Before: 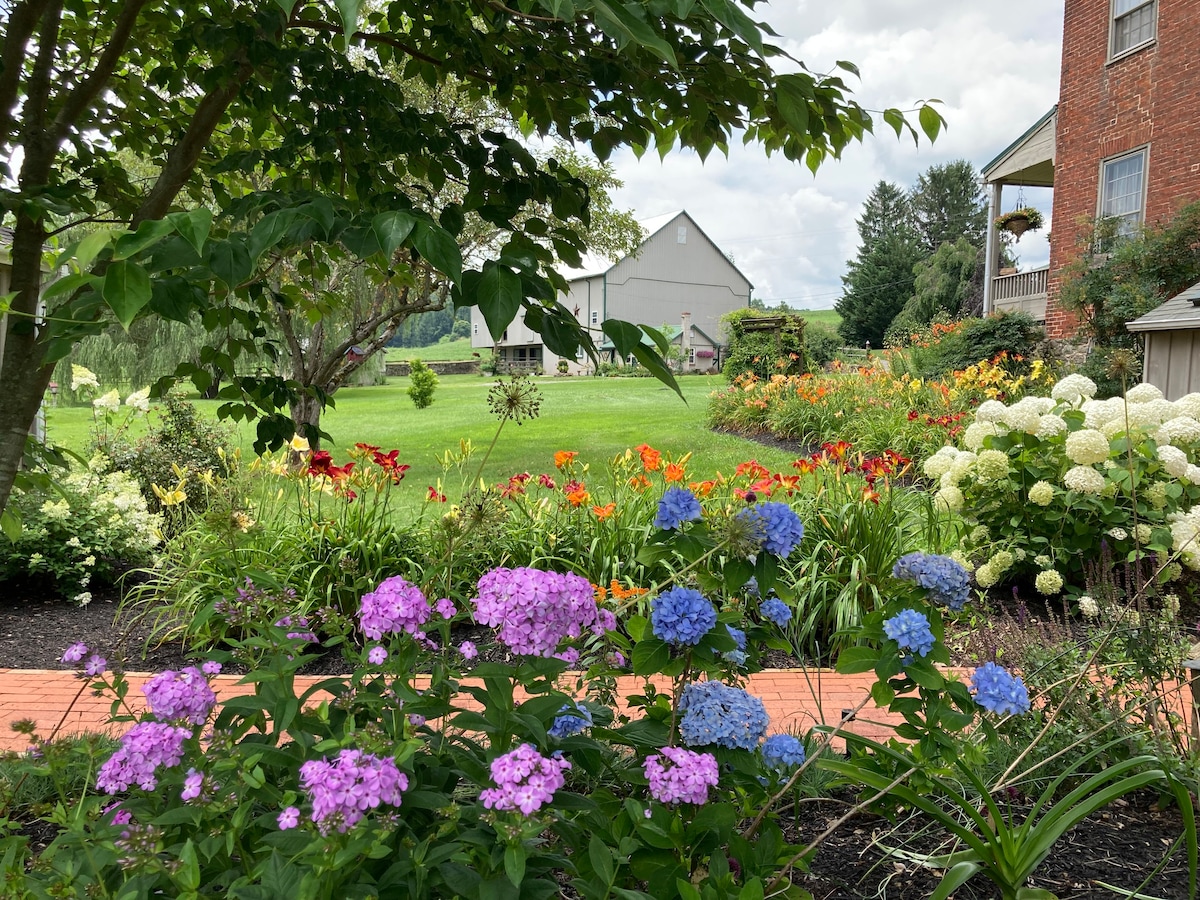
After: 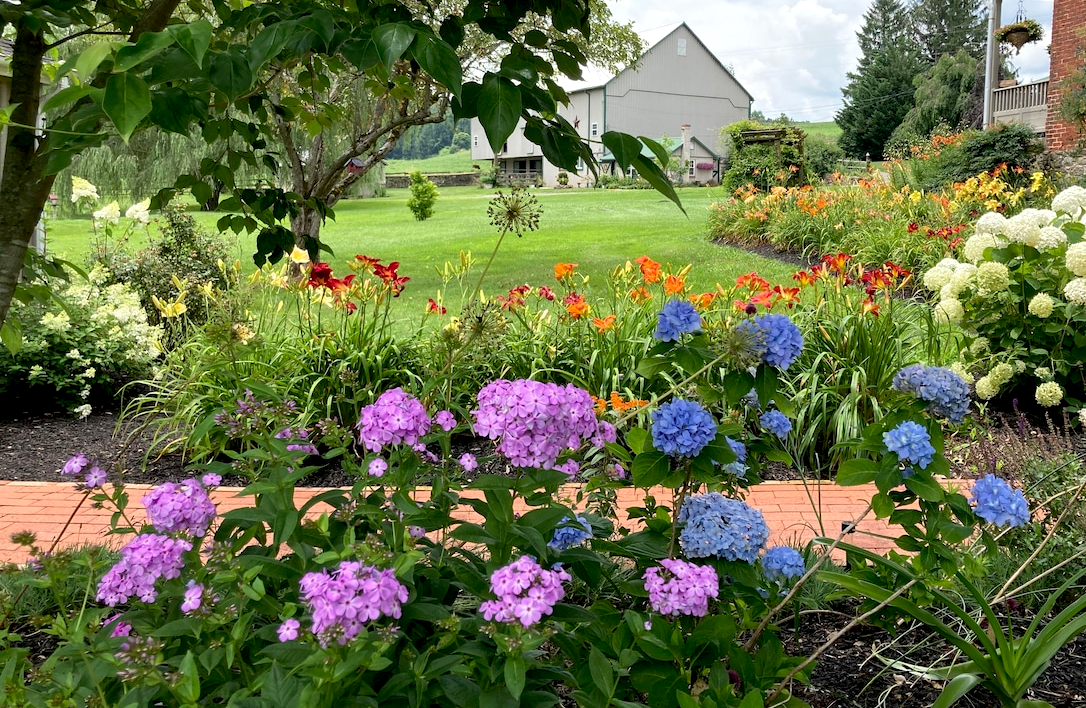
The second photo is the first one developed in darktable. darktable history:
crop: top 20.916%, right 9.437%, bottom 0.316%
exposure: black level correction 0.007, exposure 0.159 EV, compensate highlight preservation false
